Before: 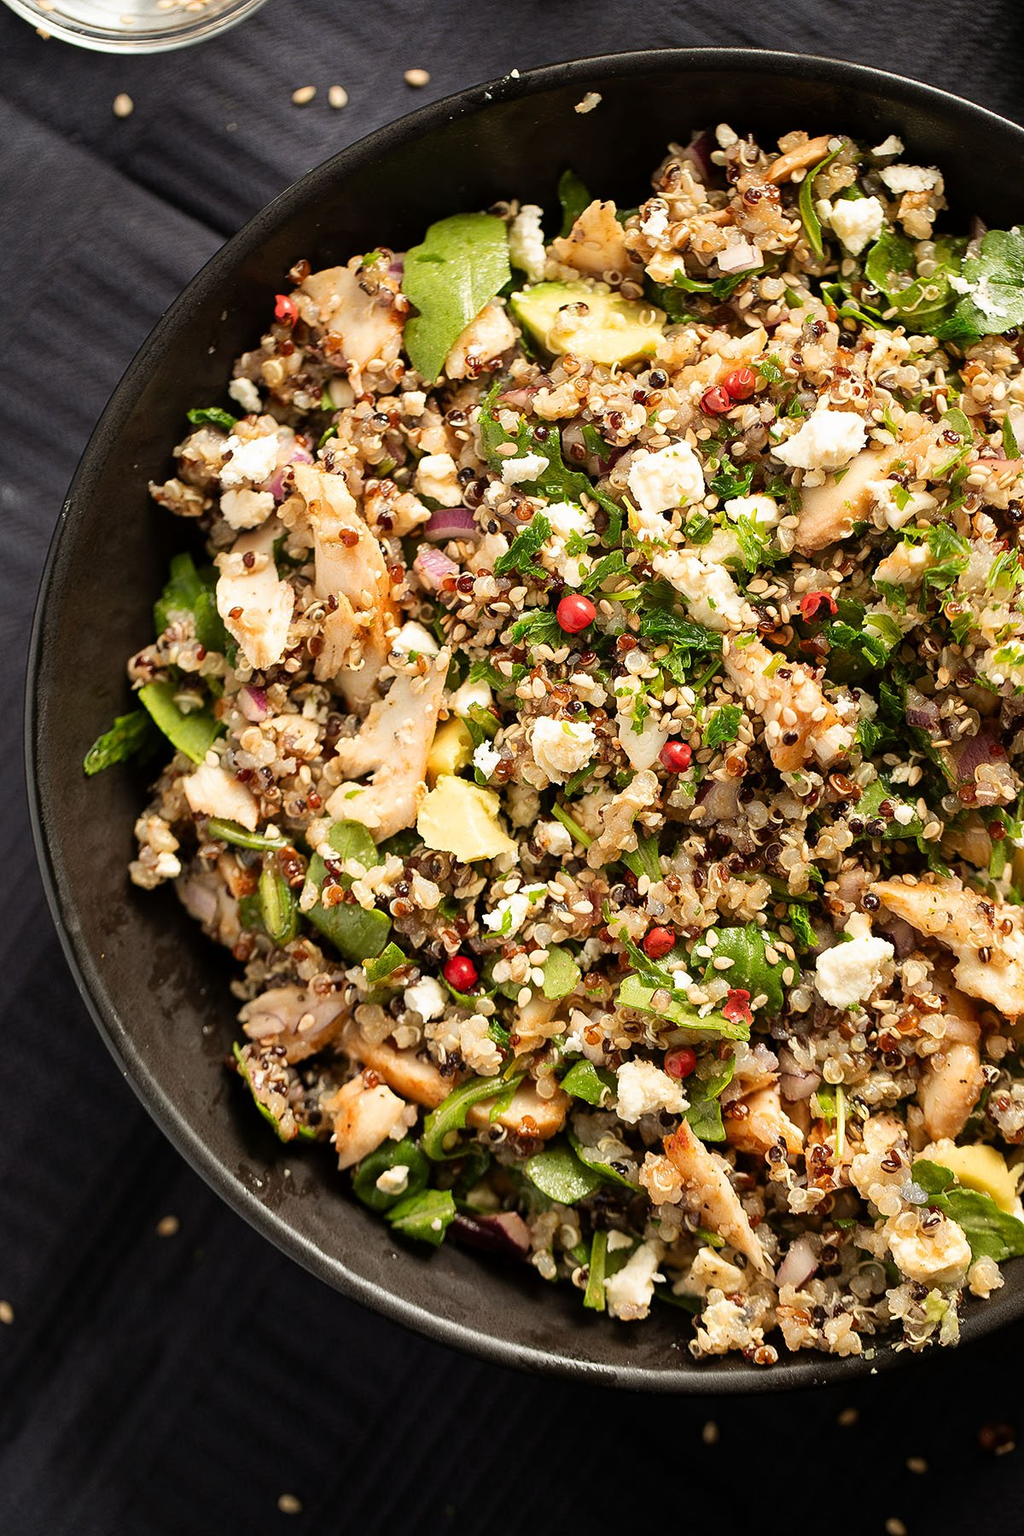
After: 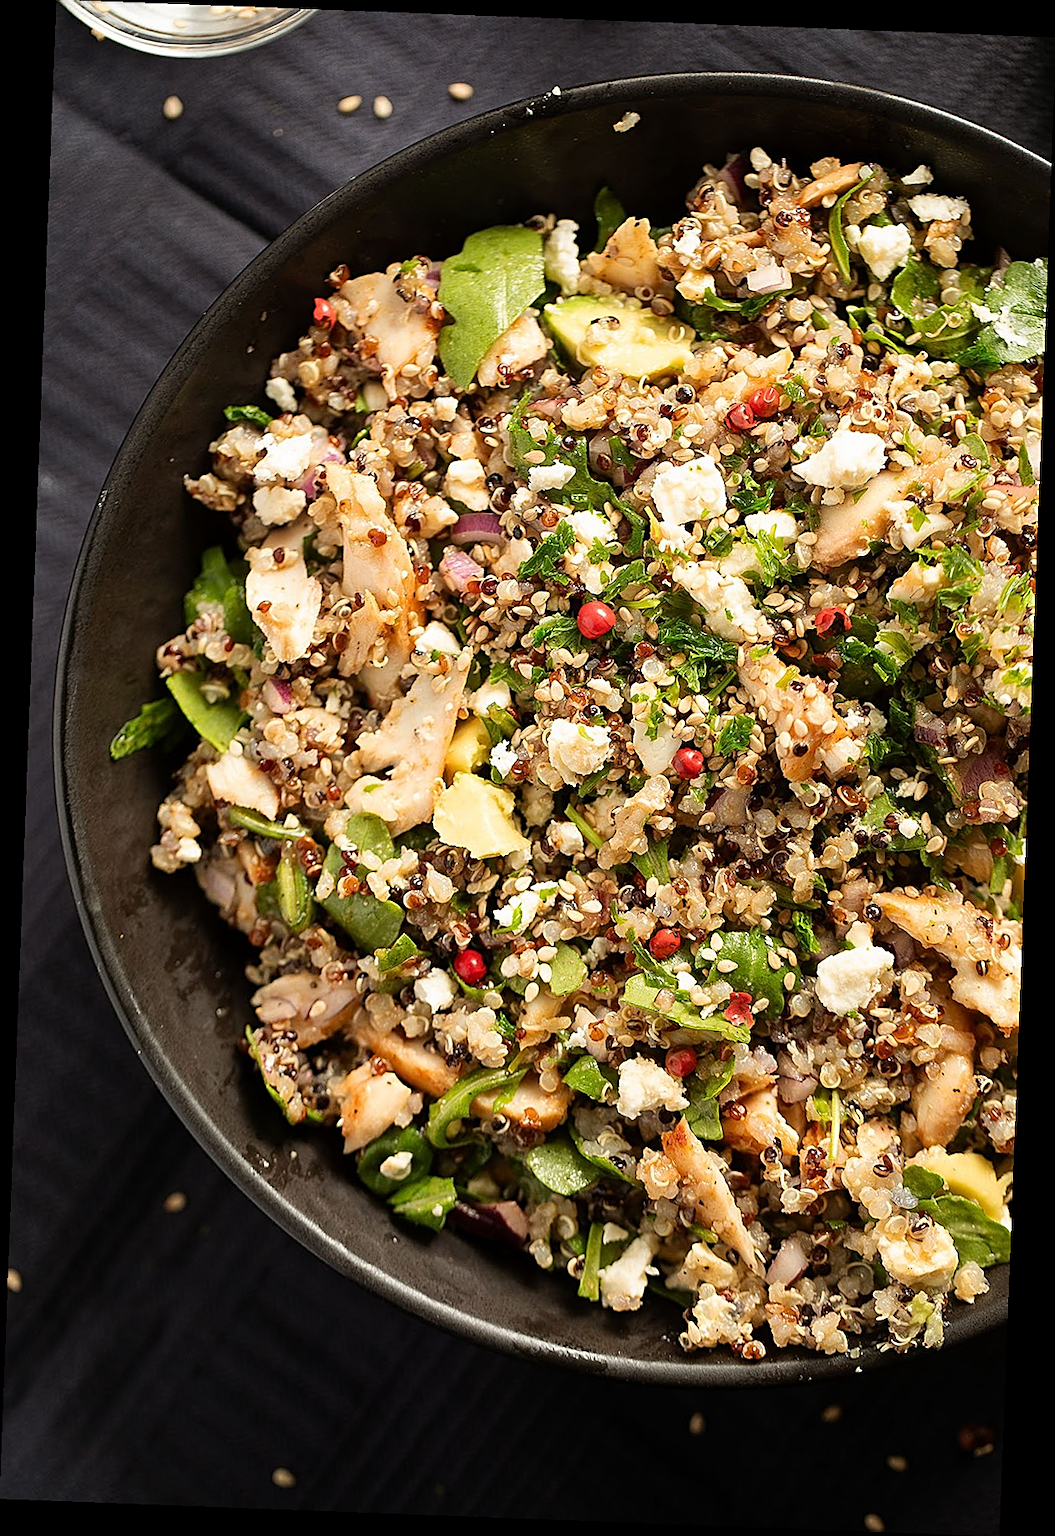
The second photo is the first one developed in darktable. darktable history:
sharpen: on, module defaults
rotate and perspective: rotation 2.17°, automatic cropping off
